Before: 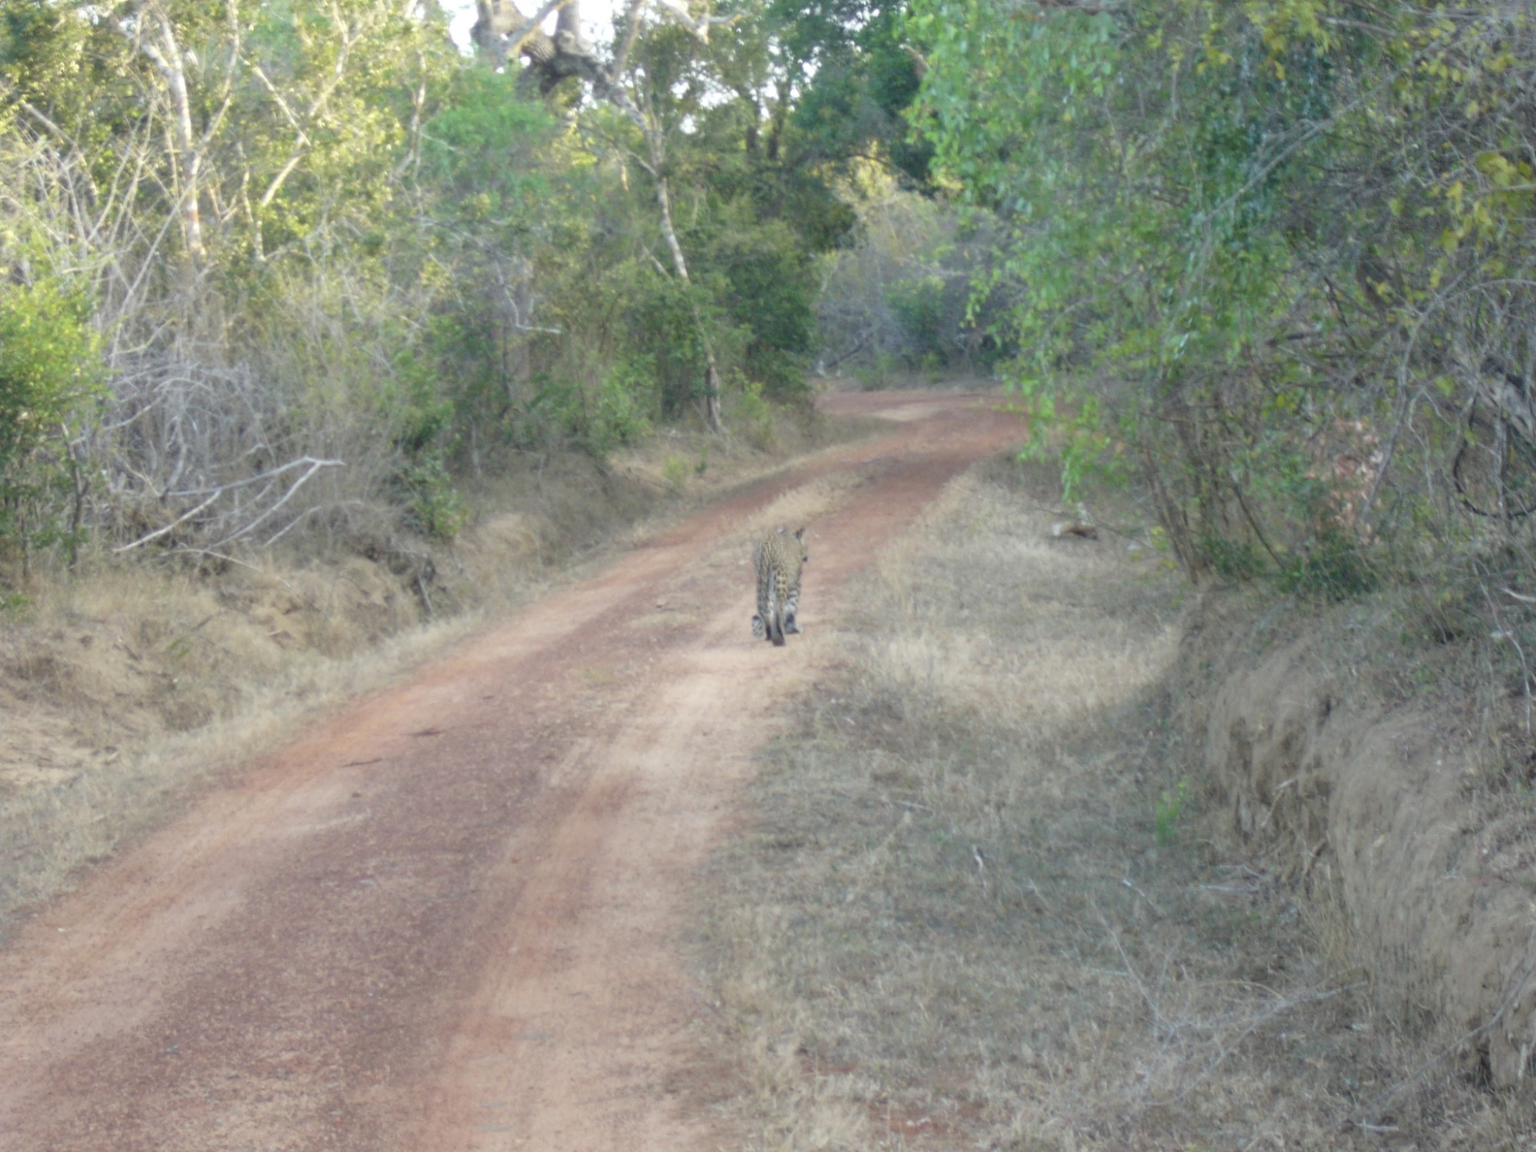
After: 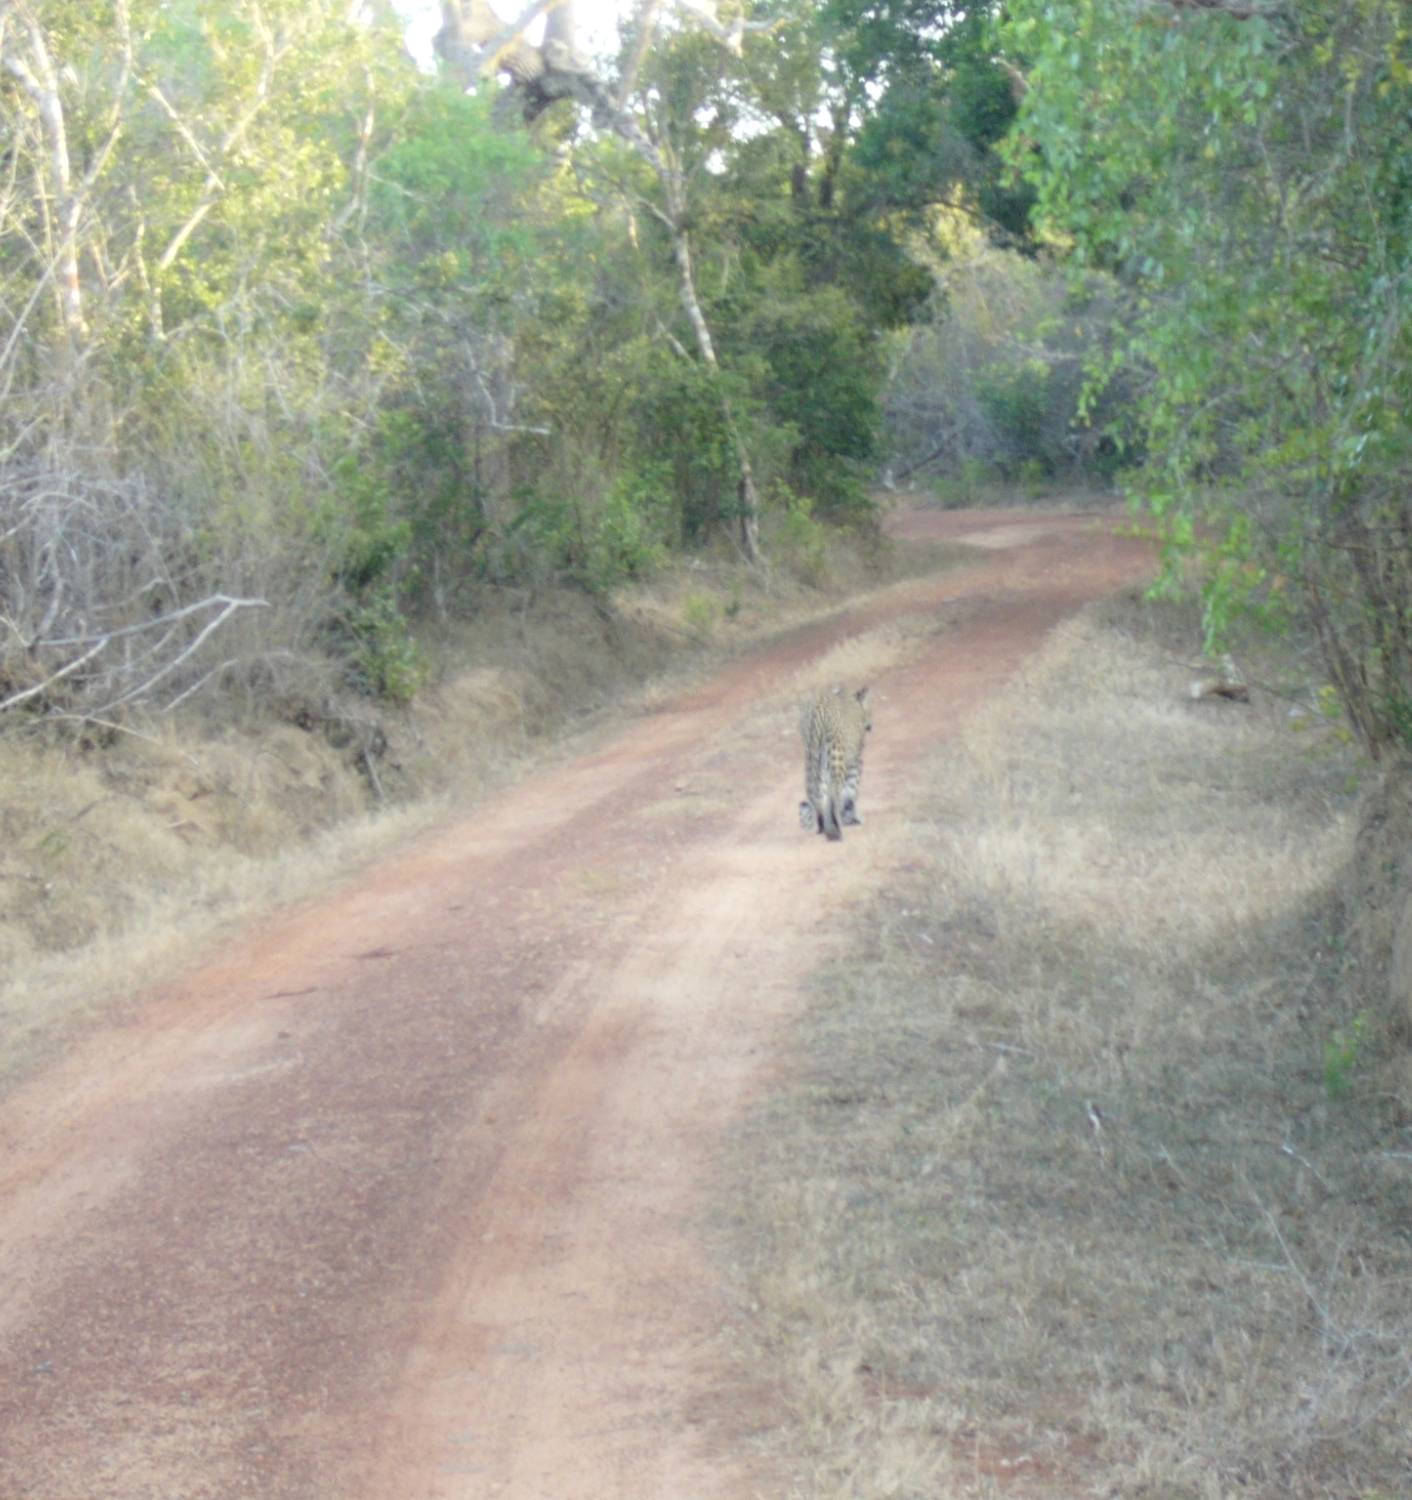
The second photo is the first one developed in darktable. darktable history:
shadows and highlights: shadows -40.26, highlights 64.26, soften with gaussian
exposure: black level correction 0.008, exposure 0.098 EV, compensate exposure bias true, compensate highlight preservation false
crop and rotate: left 9.046%, right 20.342%
